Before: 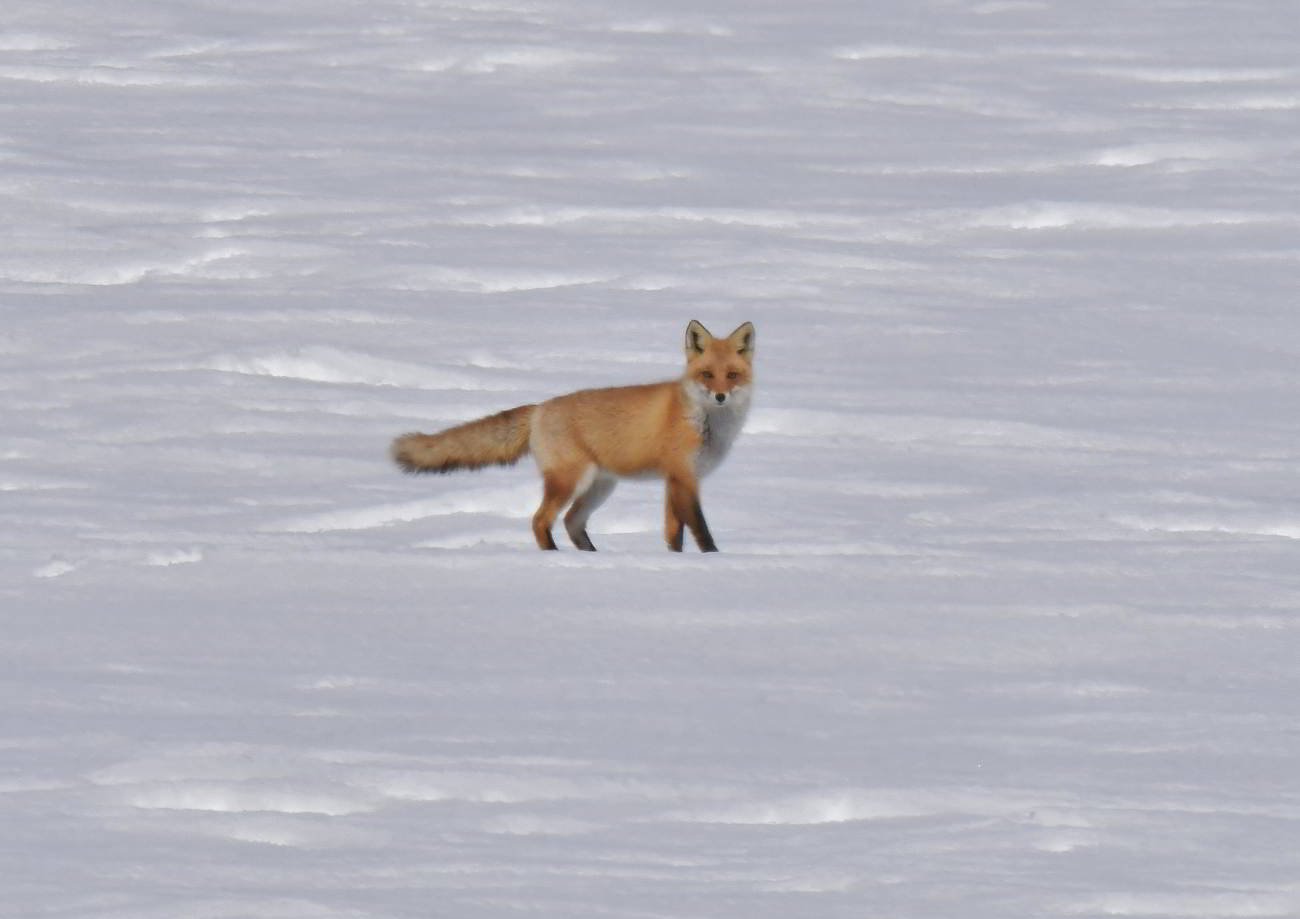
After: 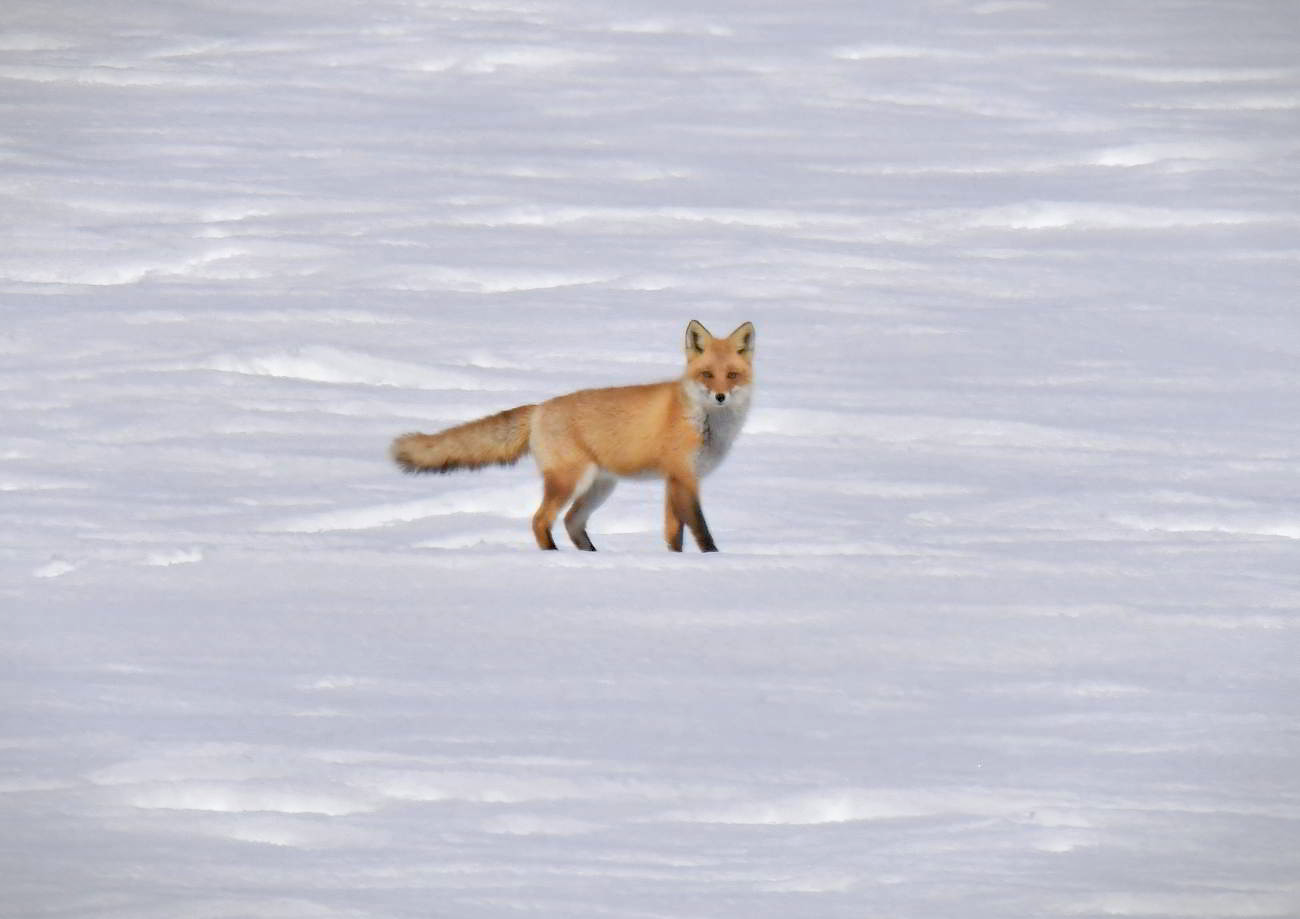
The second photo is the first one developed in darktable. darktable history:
vignetting: fall-off start 100.57%, fall-off radius 65.35%, automatic ratio true
contrast brightness saturation: contrast 0.145, brightness 0.21
haze removal: strength 0.288, distance 0.248, compatibility mode true, adaptive false
